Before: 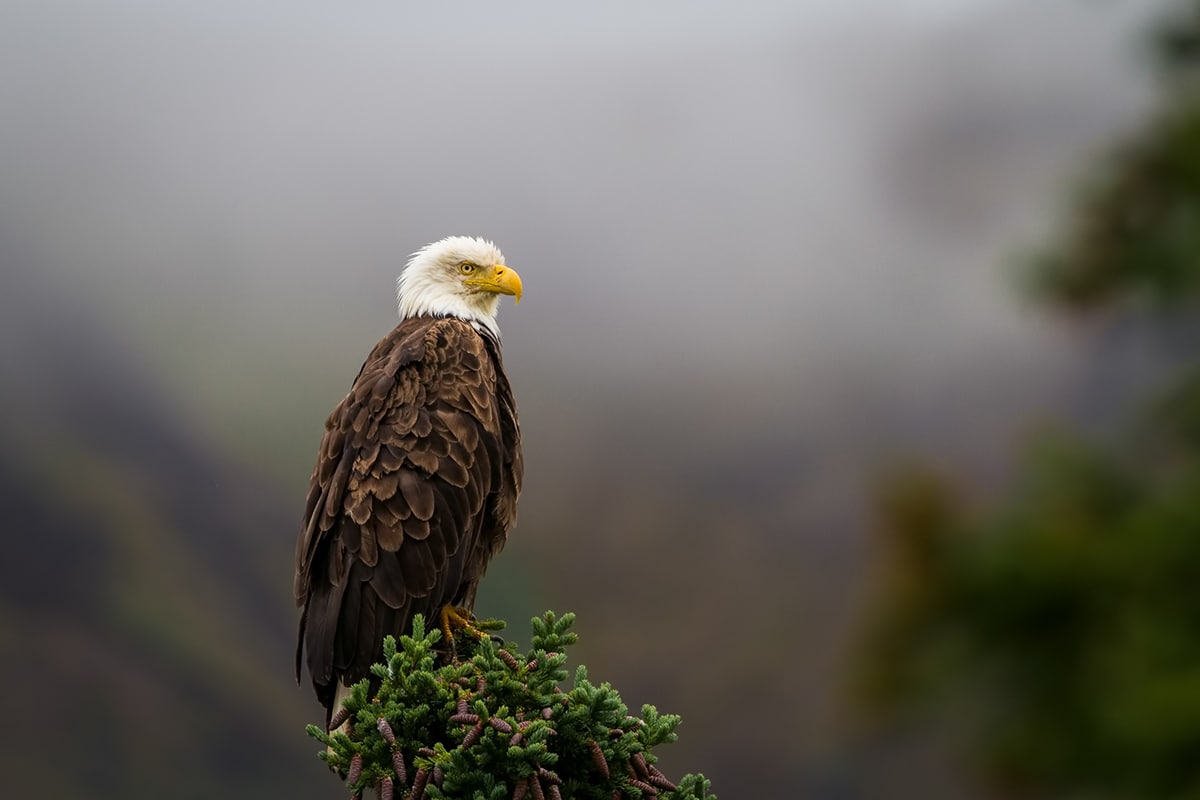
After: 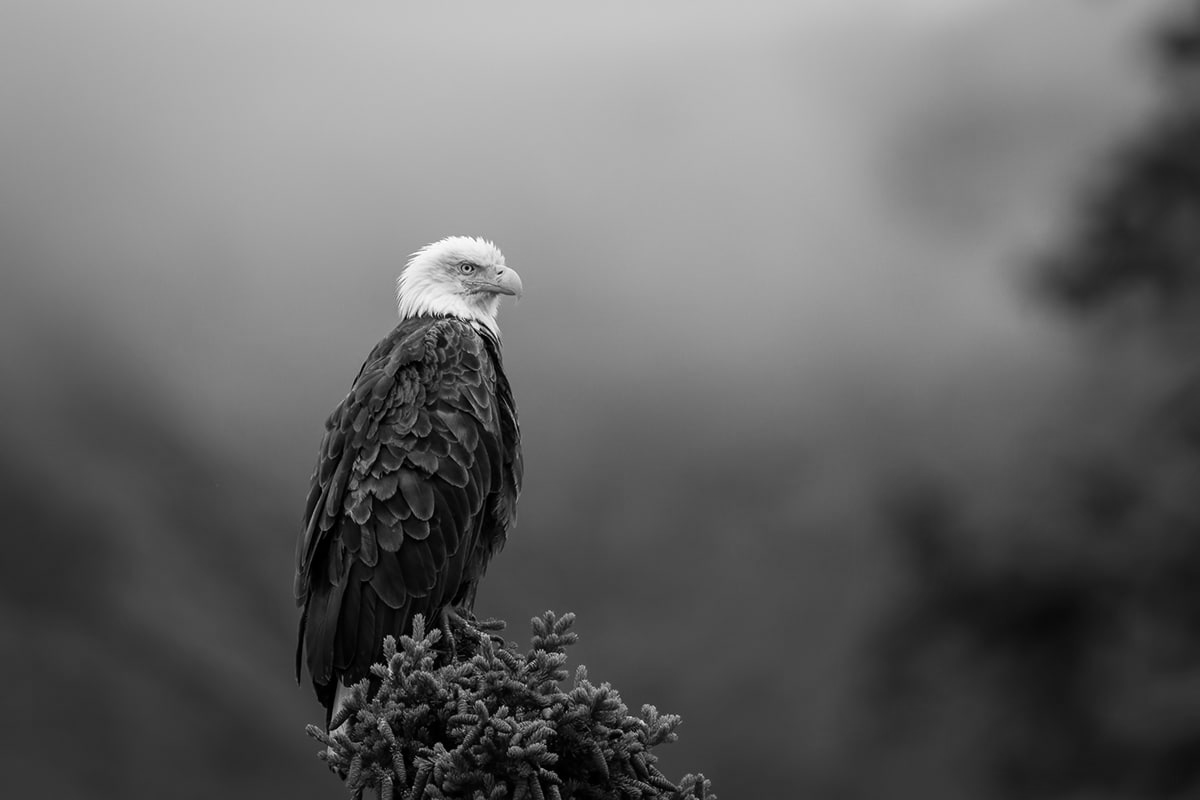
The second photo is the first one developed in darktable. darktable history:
color zones: curves: ch0 [(0, 0.5) (0.143, 0.5) (0.286, 0.5) (0.429, 0.504) (0.571, 0.5) (0.714, 0.509) (0.857, 0.5) (1, 0.5)]; ch1 [(0, 0.425) (0.143, 0.425) (0.286, 0.375) (0.429, 0.405) (0.571, 0.5) (0.714, 0.47) (0.857, 0.425) (1, 0.435)]; ch2 [(0, 0.5) (0.143, 0.5) (0.286, 0.5) (0.429, 0.517) (0.571, 0.5) (0.714, 0.51) (0.857, 0.5) (1, 0.5)]
monochrome: on, module defaults
